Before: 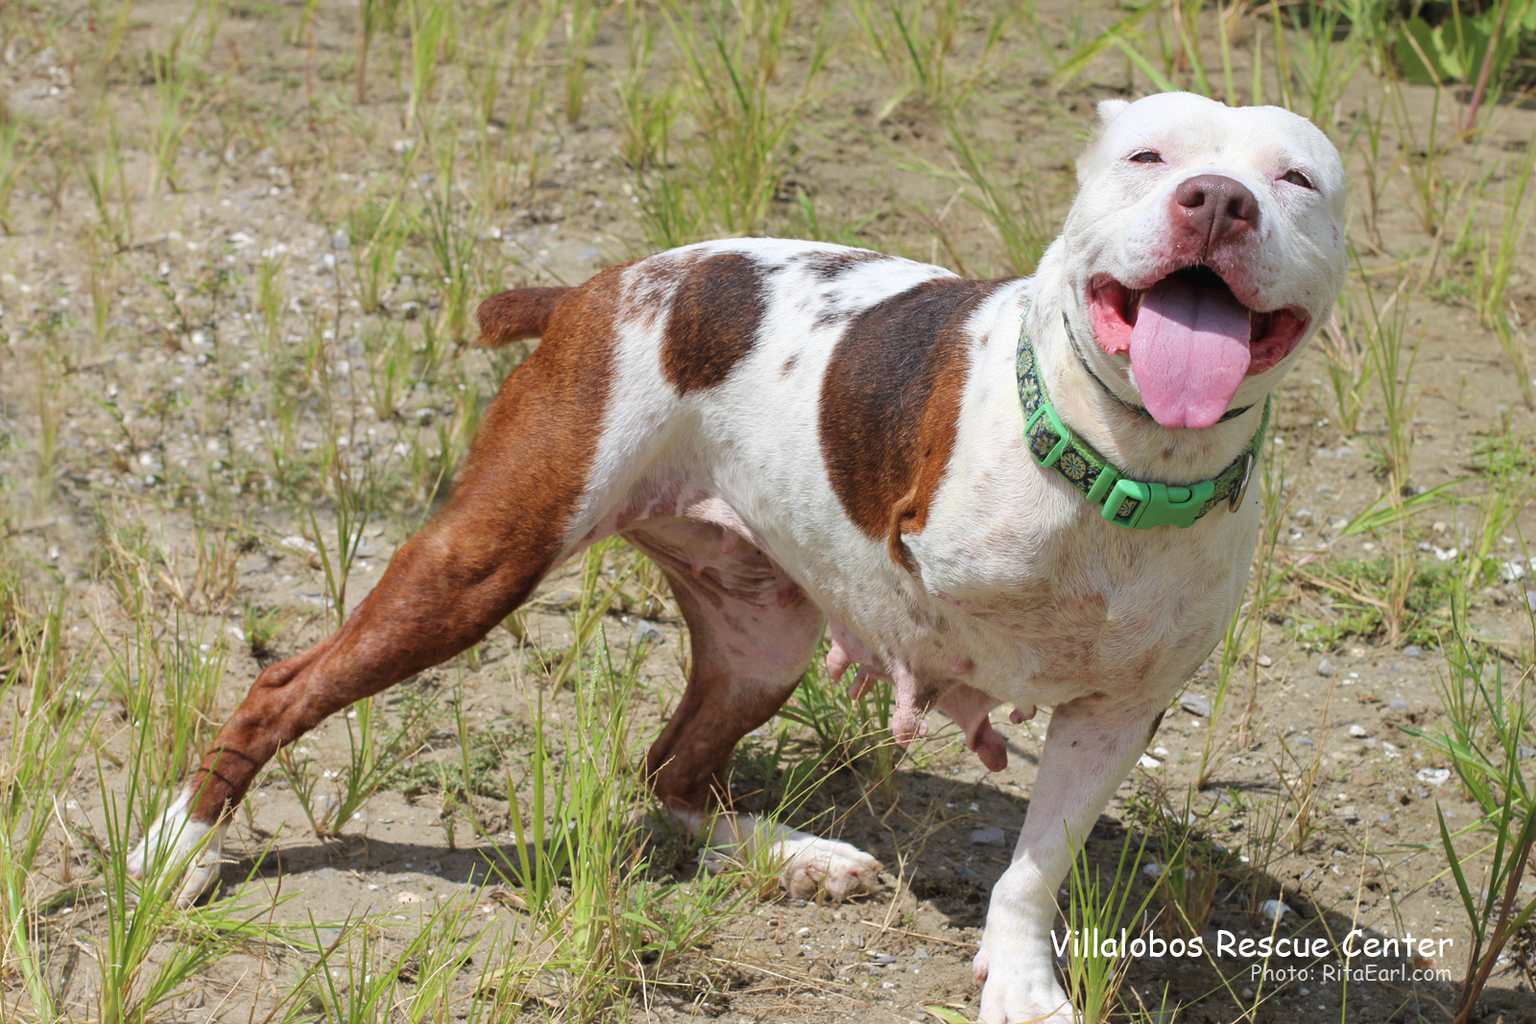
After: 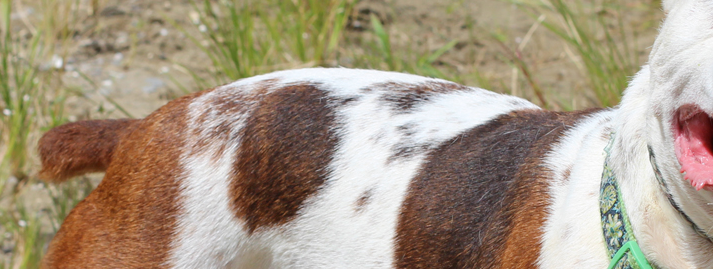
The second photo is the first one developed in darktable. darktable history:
crop: left 28.708%, top 16.879%, right 26.704%, bottom 57.848%
